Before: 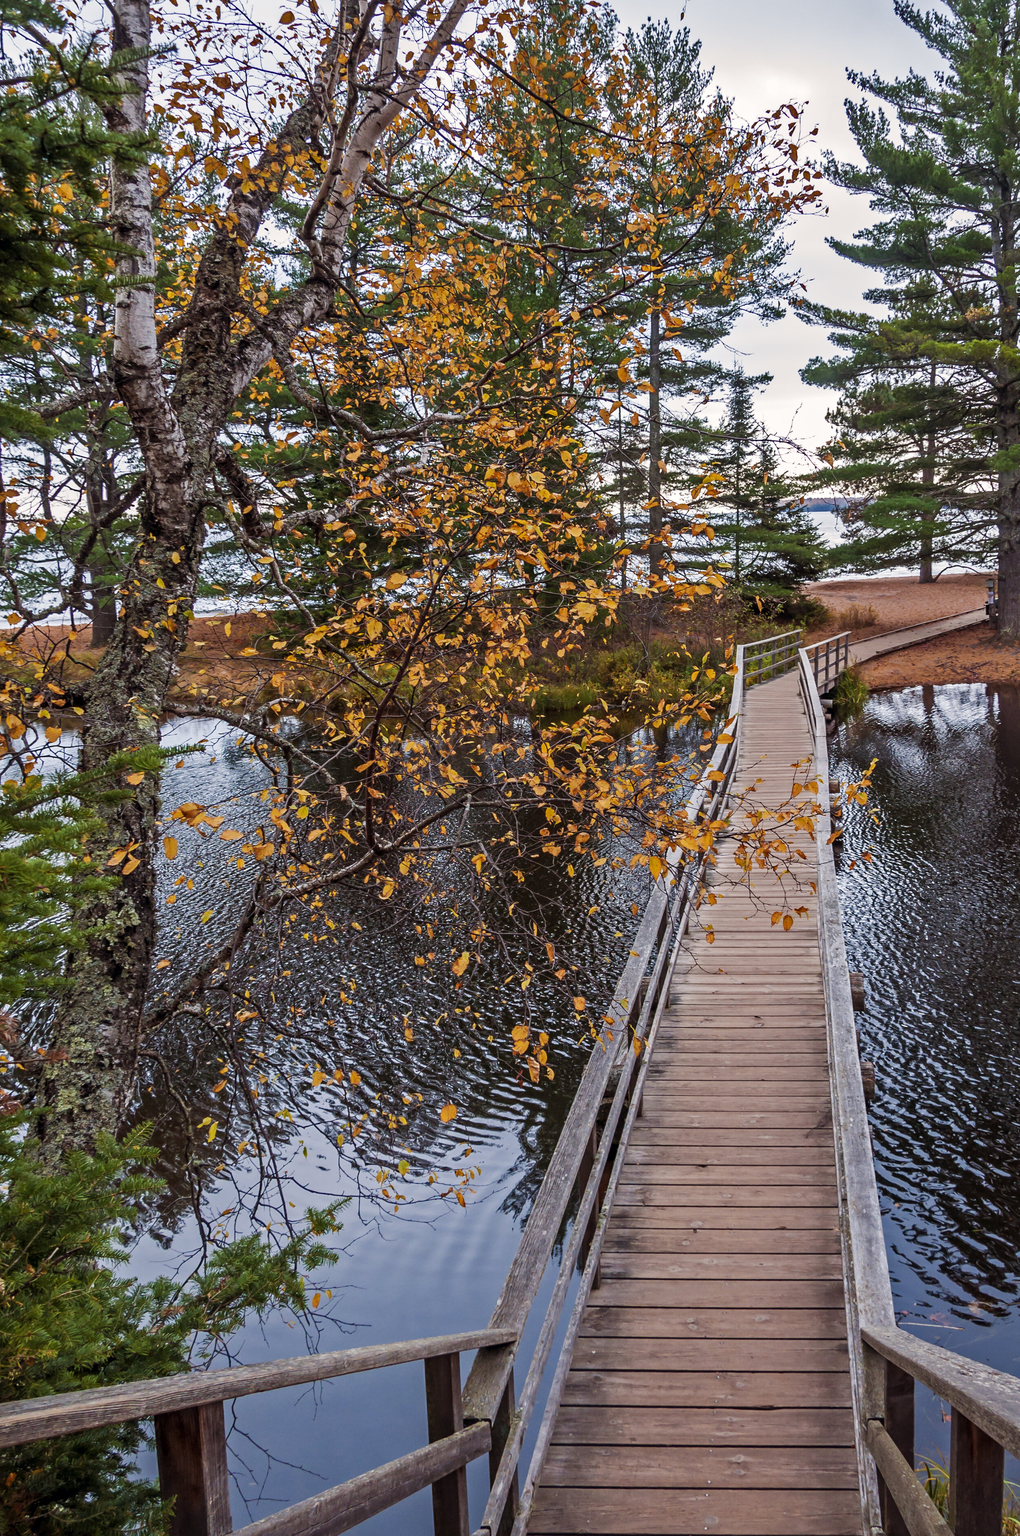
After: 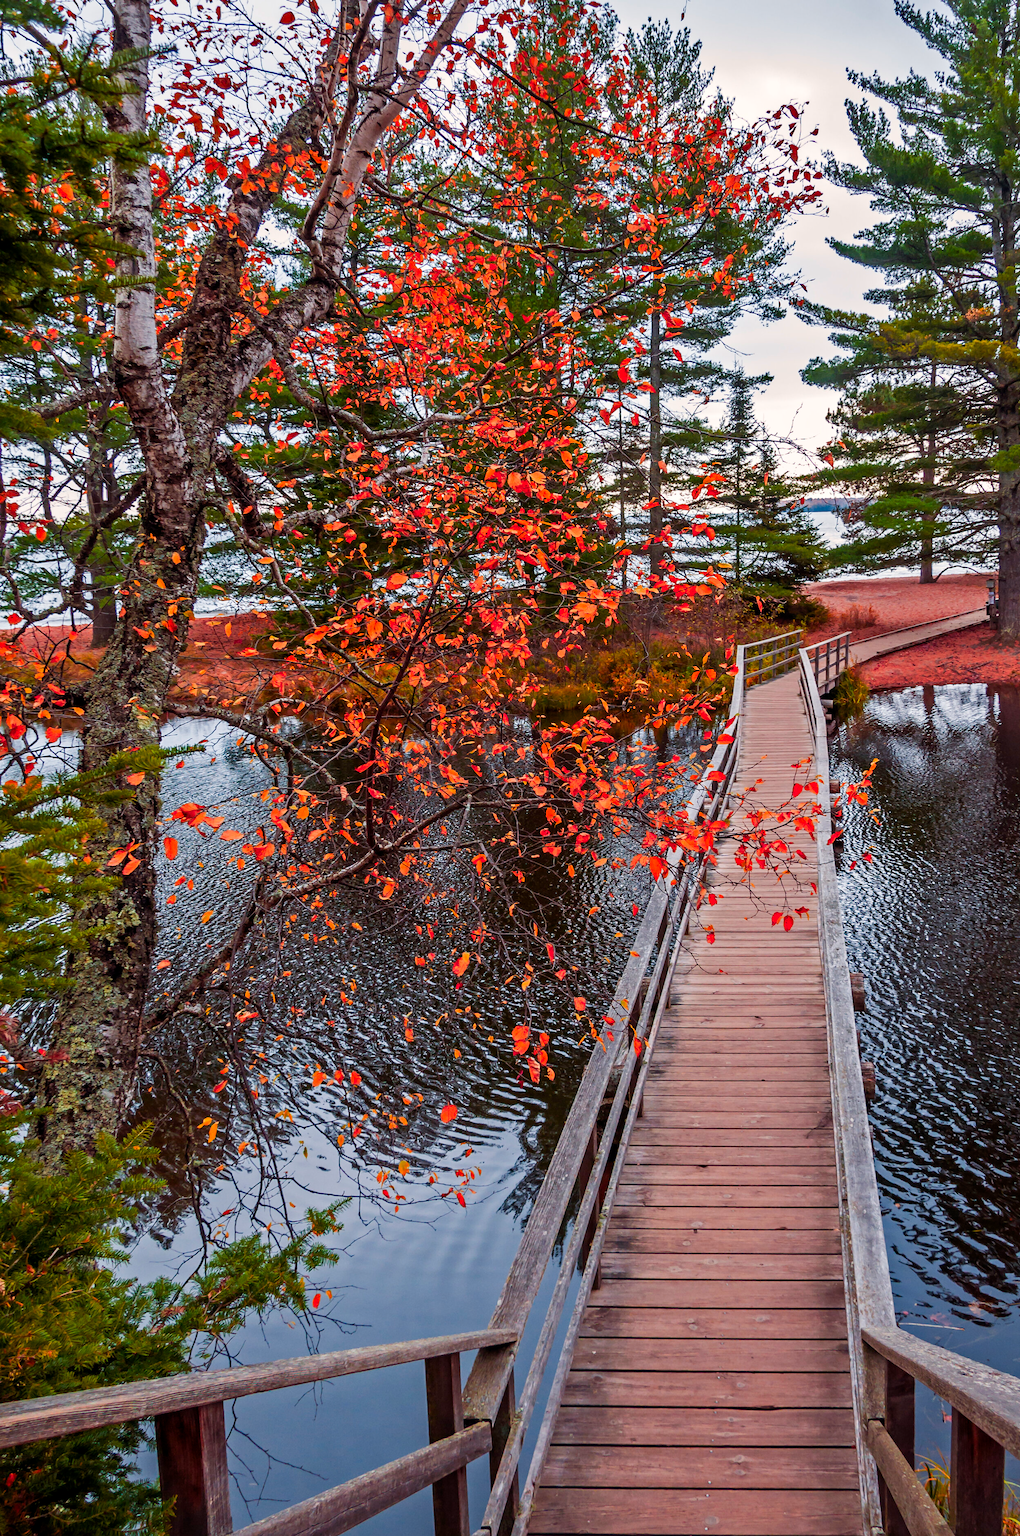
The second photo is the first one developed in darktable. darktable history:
color zones: curves: ch1 [(0.24, 0.629) (0.75, 0.5)]; ch2 [(0.255, 0.454) (0.745, 0.491)], mix 102.12%
